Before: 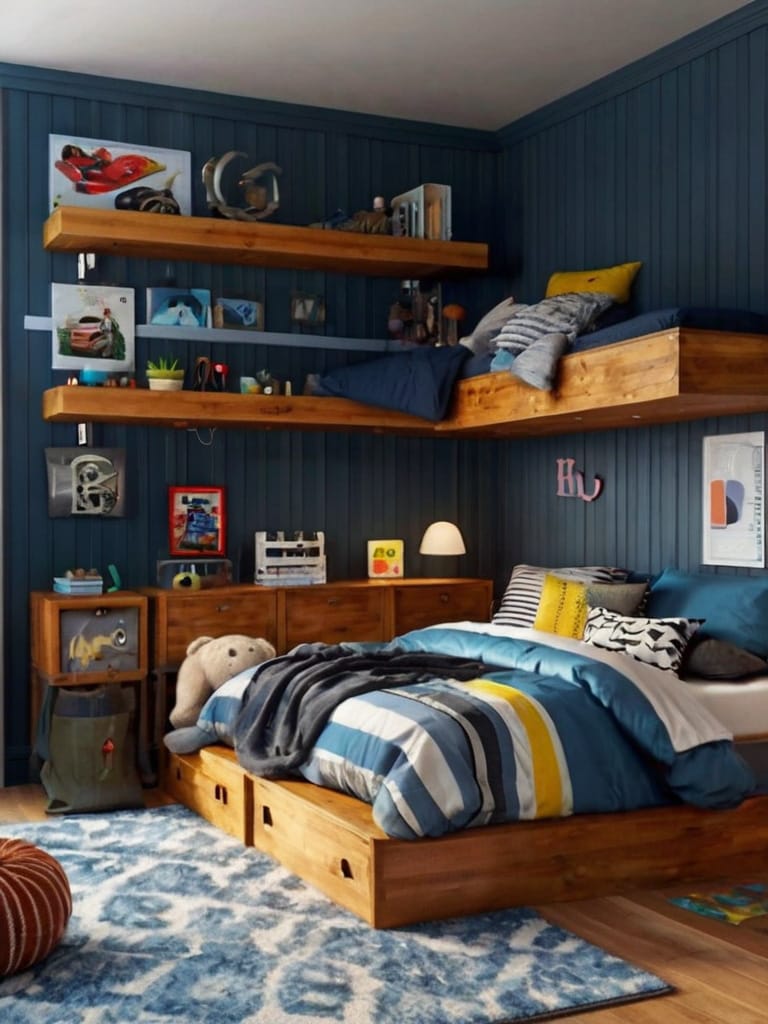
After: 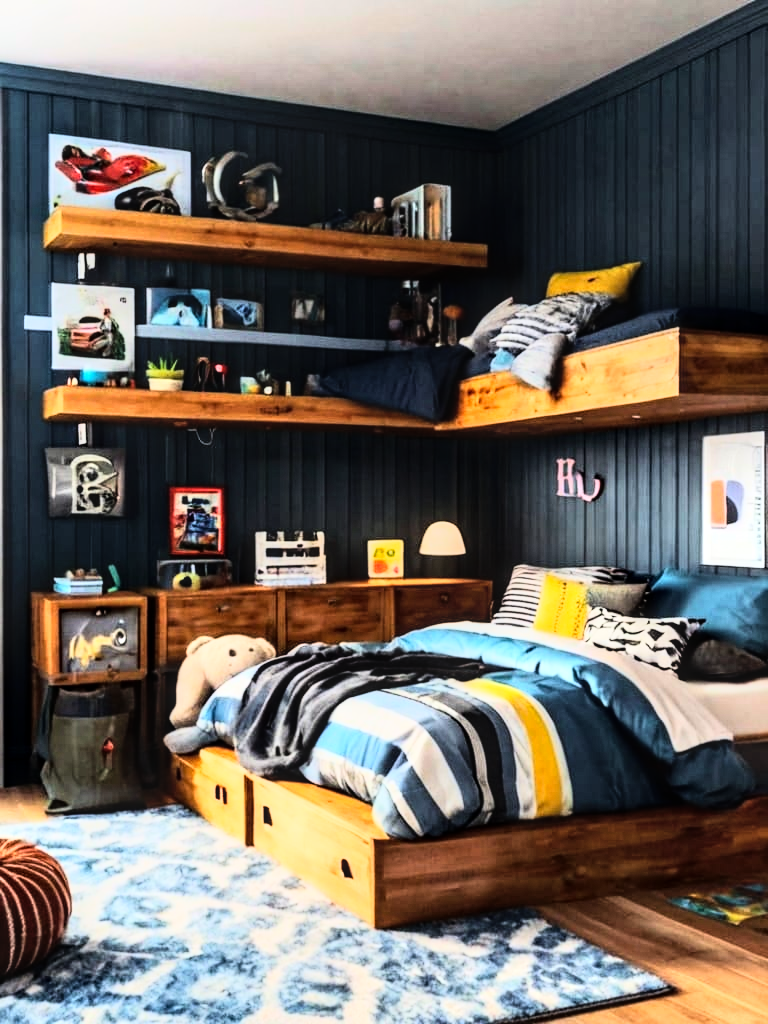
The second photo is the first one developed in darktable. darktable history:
exposure: exposure 0.2 EV, compensate highlight preservation false
local contrast: detail 130%
rgb curve: curves: ch0 [(0, 0) (0.21, 0.15) (0.24, 0.21) (0.5, 0.75) (0.75, 0.96) (0.89, 0.99) (1, 1)]; ch1 [(0, 0.02) (0.21, 0.13) (0.25, 0.2) (0.5, 0.67) (0.75, 0.9) (0.89, 0.97) (1, 1)]; ch2 [(0, 0.02) (0.21, 0.13) (0.25, 0.2) (0.5, 0.67) (0.75, 0.9) (0.89, 0.97) (1, 1)], compensate middle gray true
